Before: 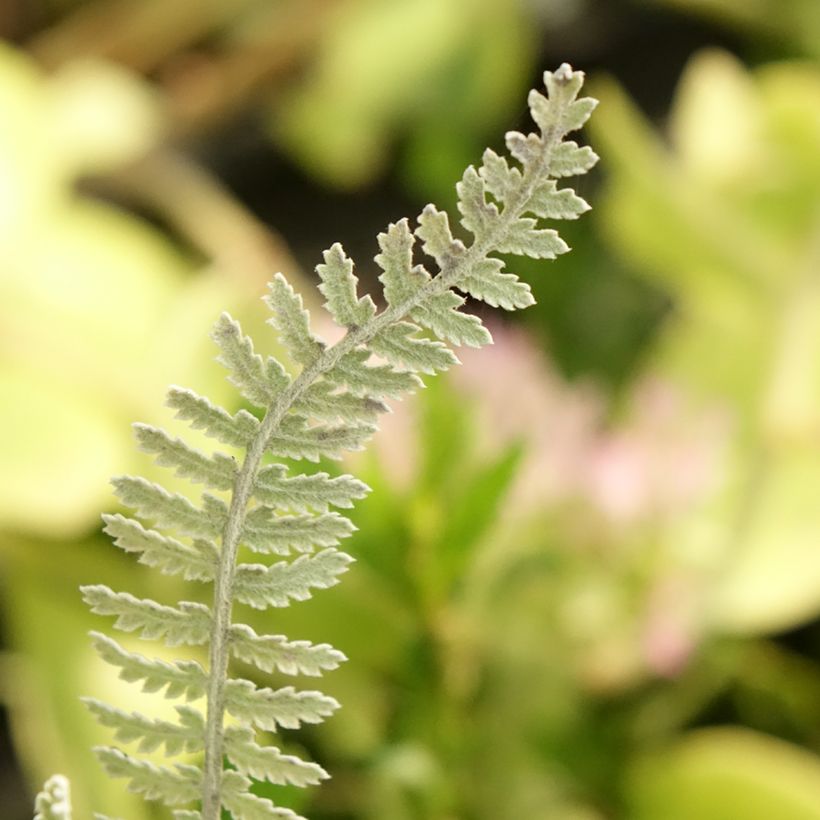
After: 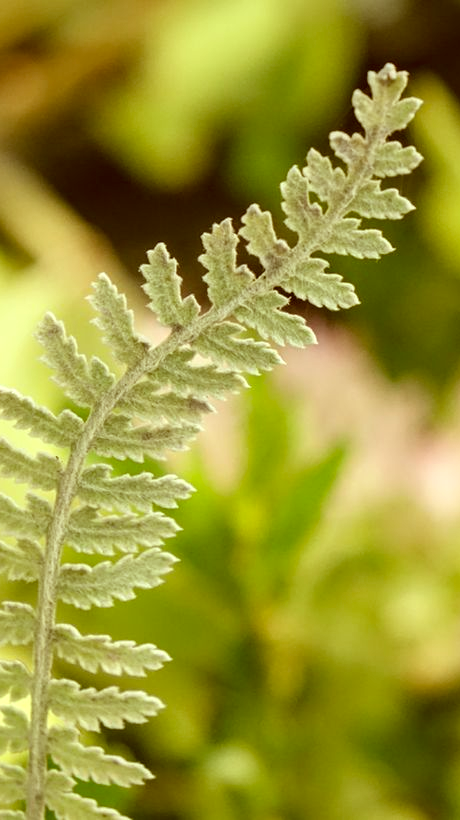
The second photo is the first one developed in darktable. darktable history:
local contrast: on, module defaults
color correction: highlights a* -6.27, highlights b* 9.1, shadows a* 10.83, shadows b* 23.55
crop: left 21.531%, right 22.274%
